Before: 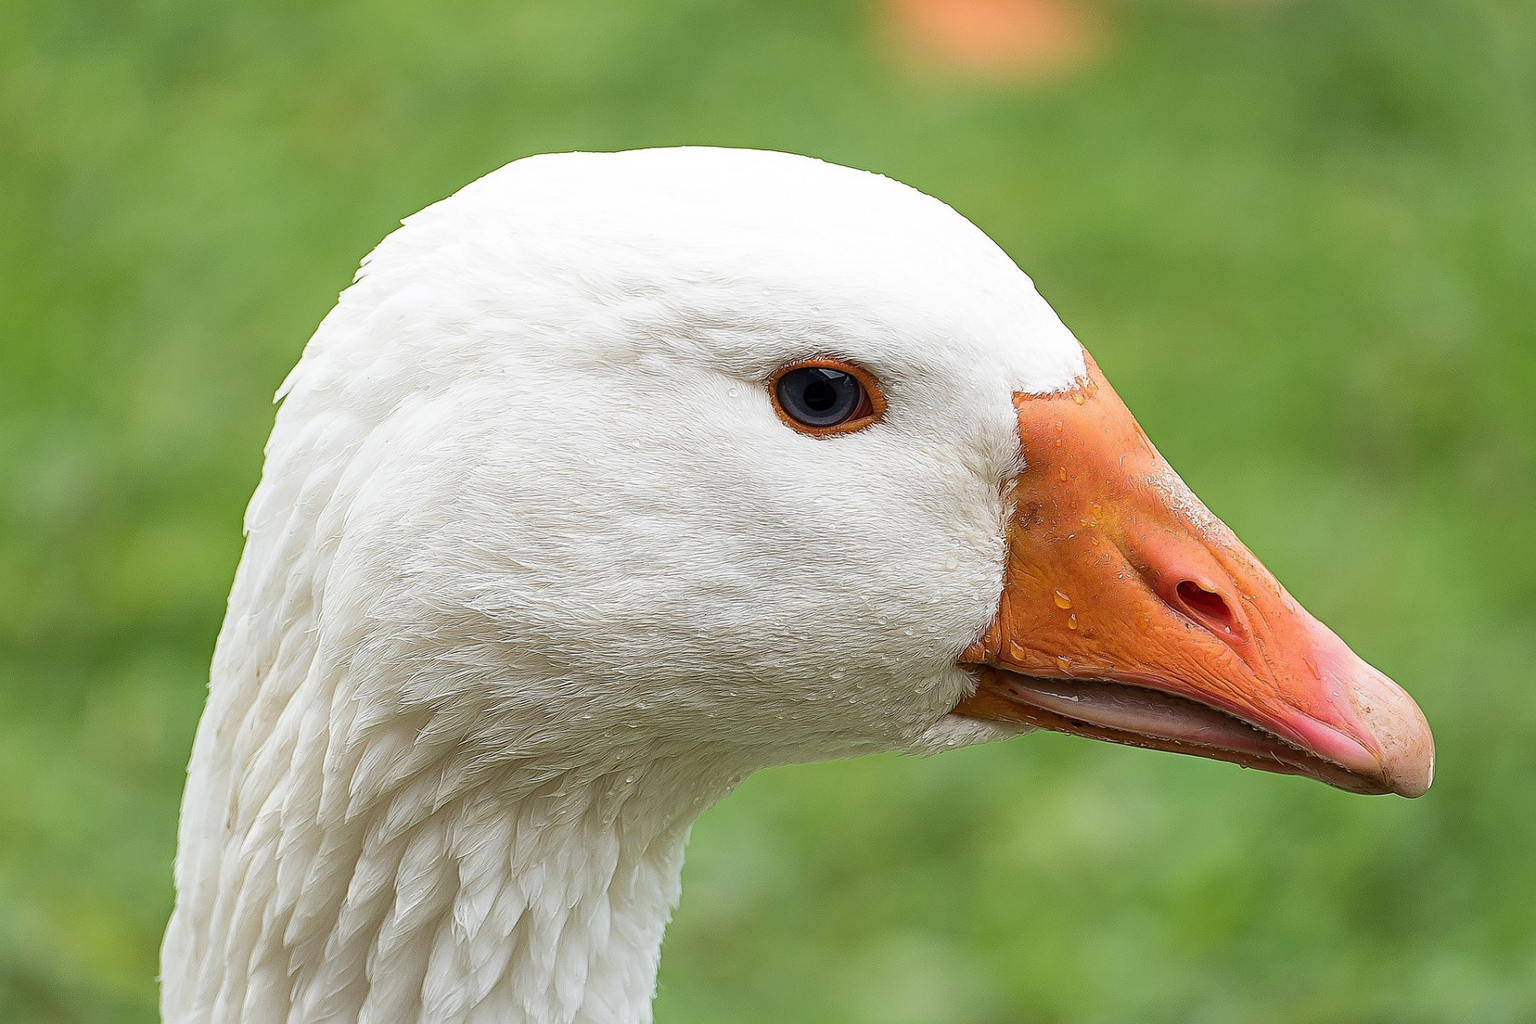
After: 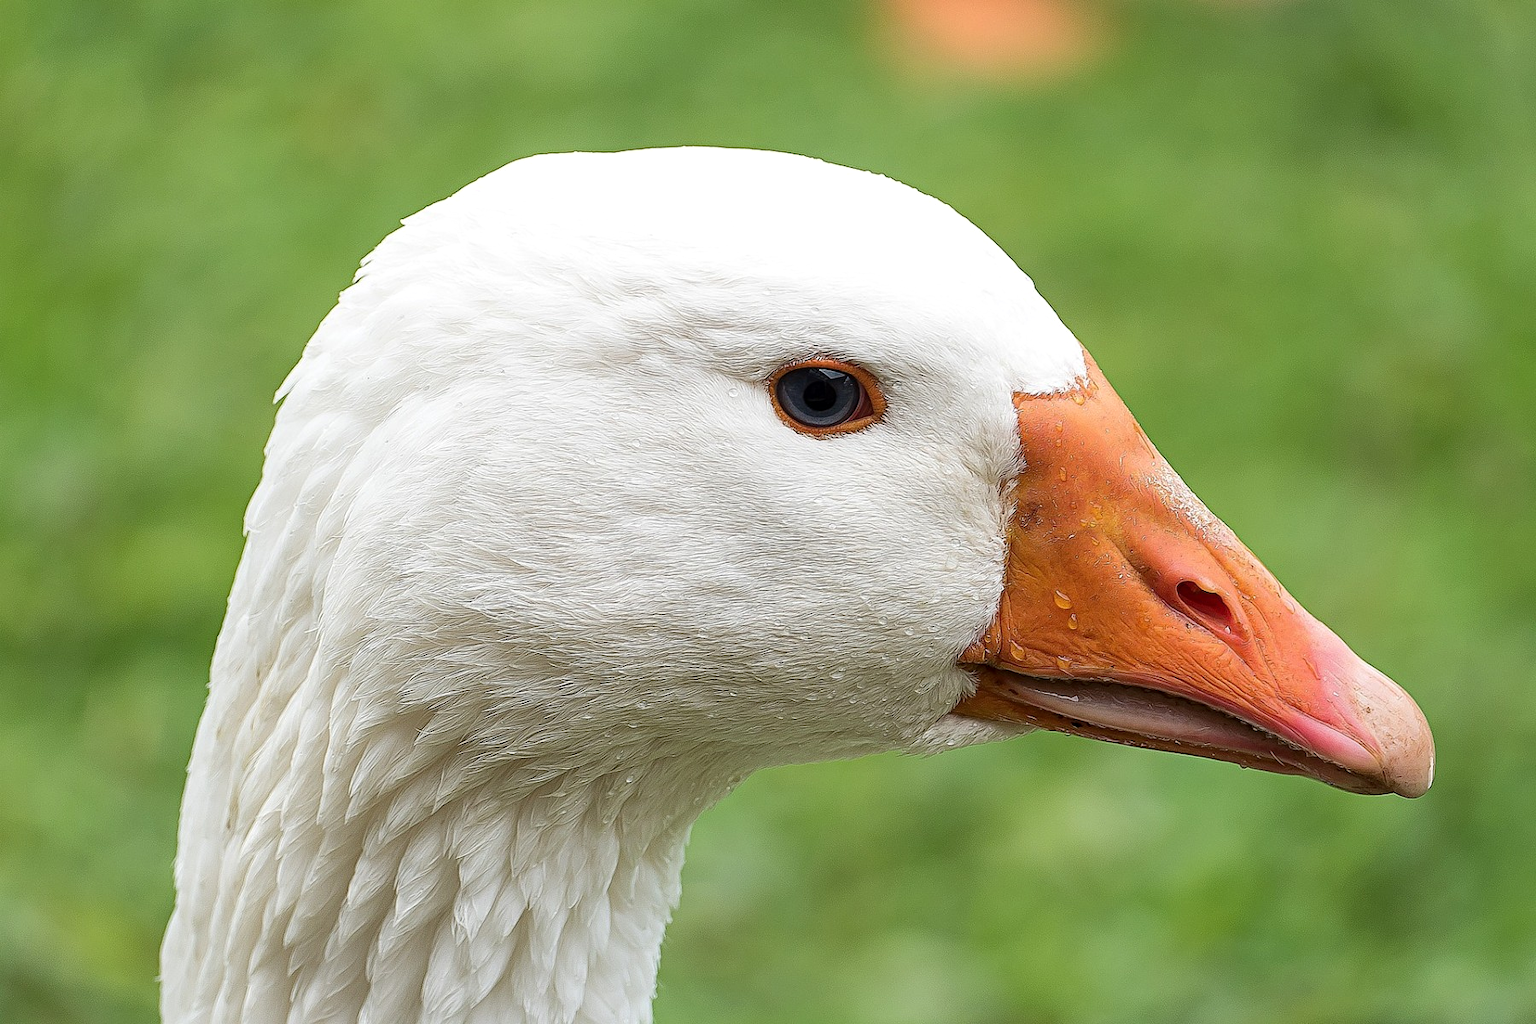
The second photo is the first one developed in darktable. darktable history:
local contrast: highlights 103%, shadows 97%, detail 119%, midtone range 0.2
